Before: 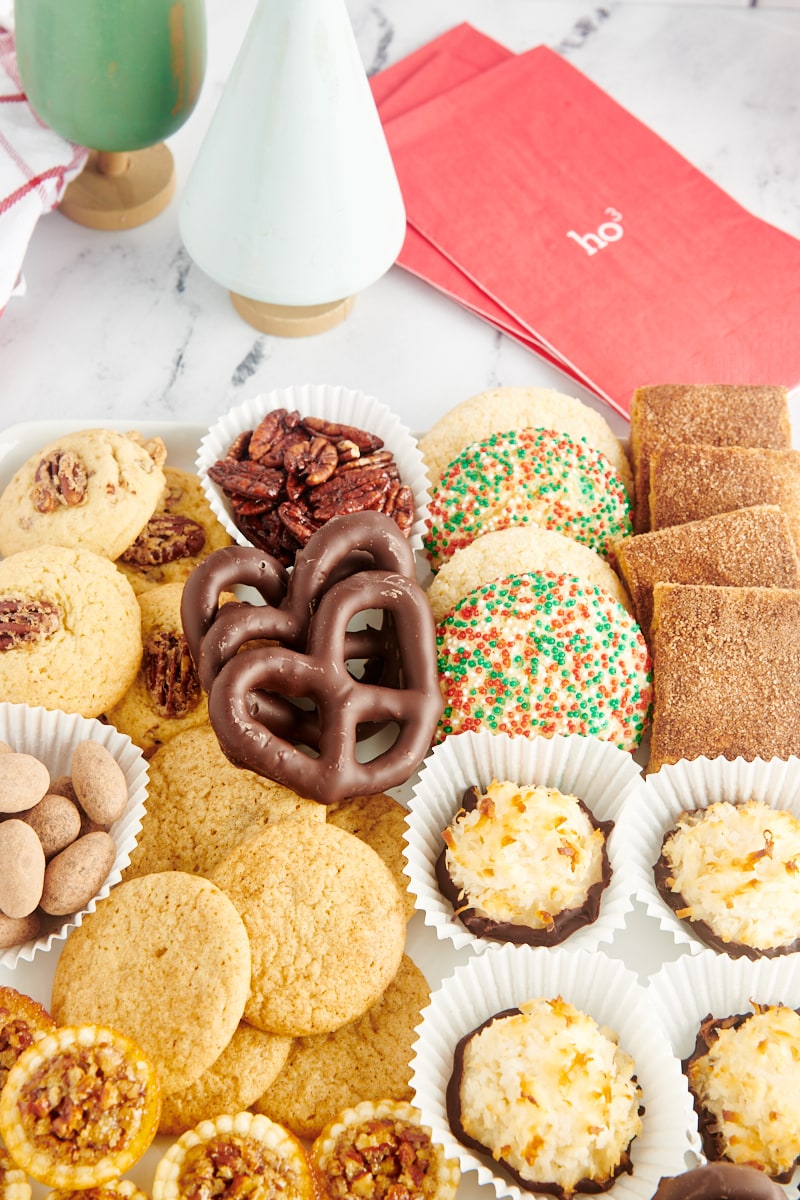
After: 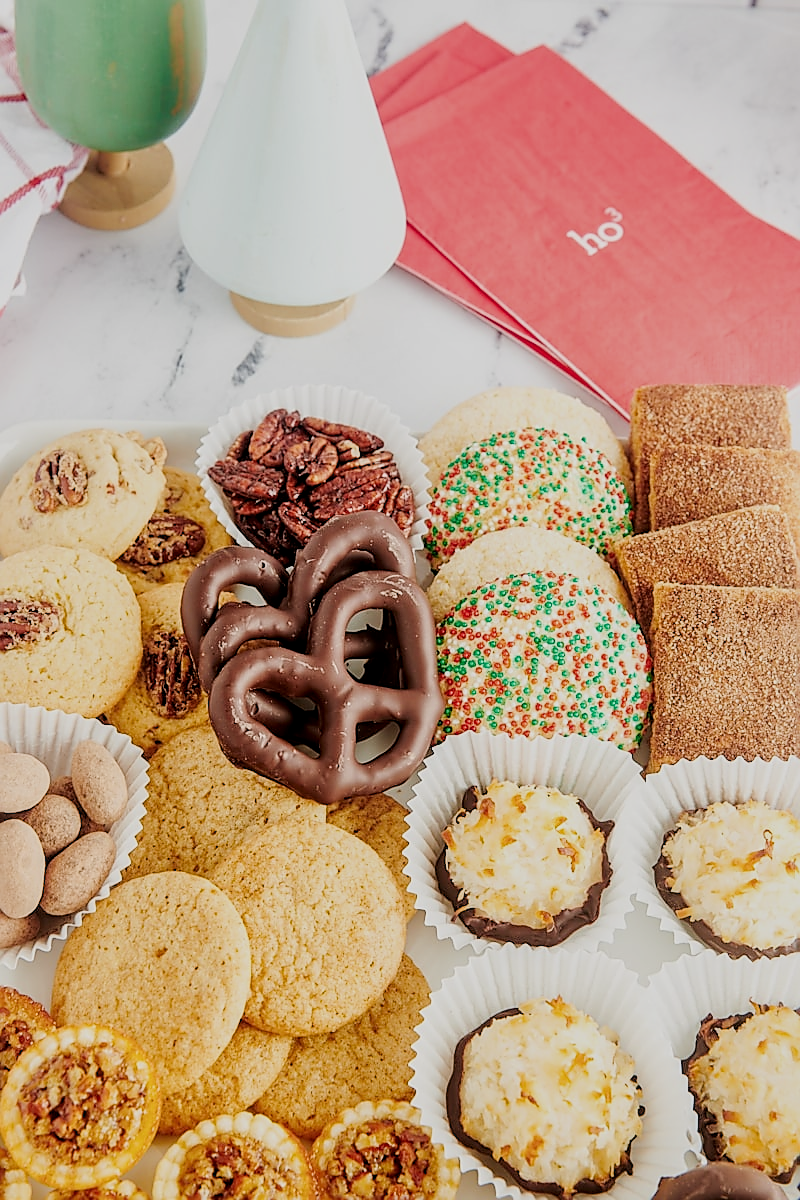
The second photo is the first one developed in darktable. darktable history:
filmic rgb: black relative exposure -16 EV, white relative exposure 6.9 EV, hardness 4.66
sharpen: radius 1.404, amount 1.24, threshold 0.764
local contrast: on, module defaults
